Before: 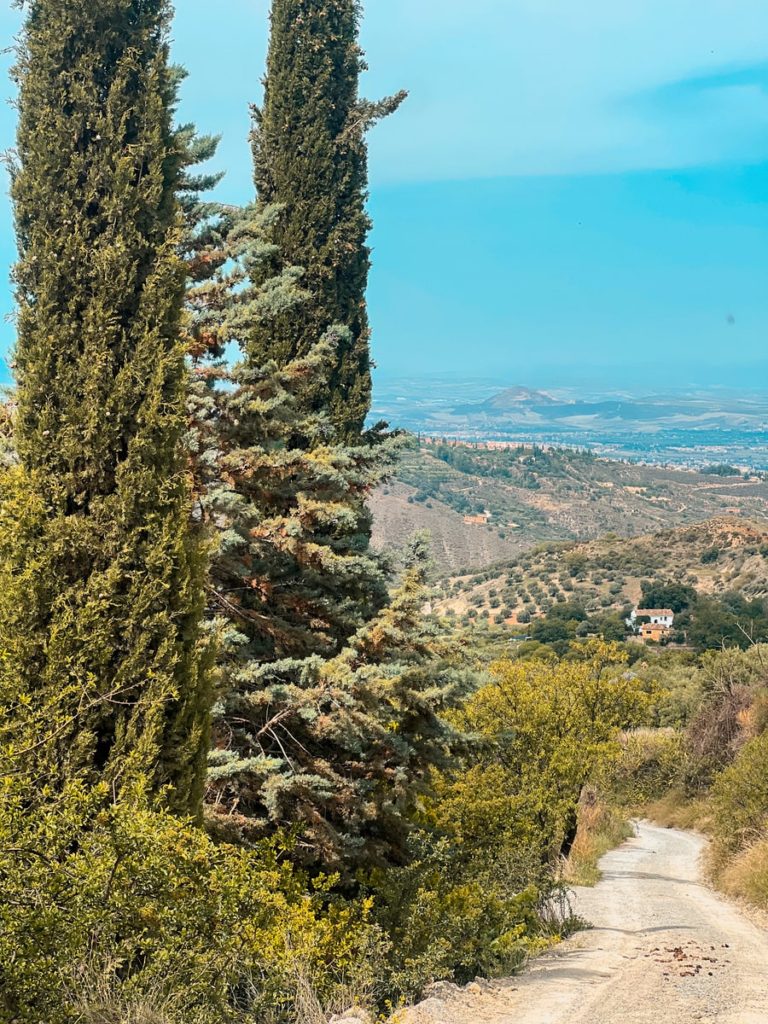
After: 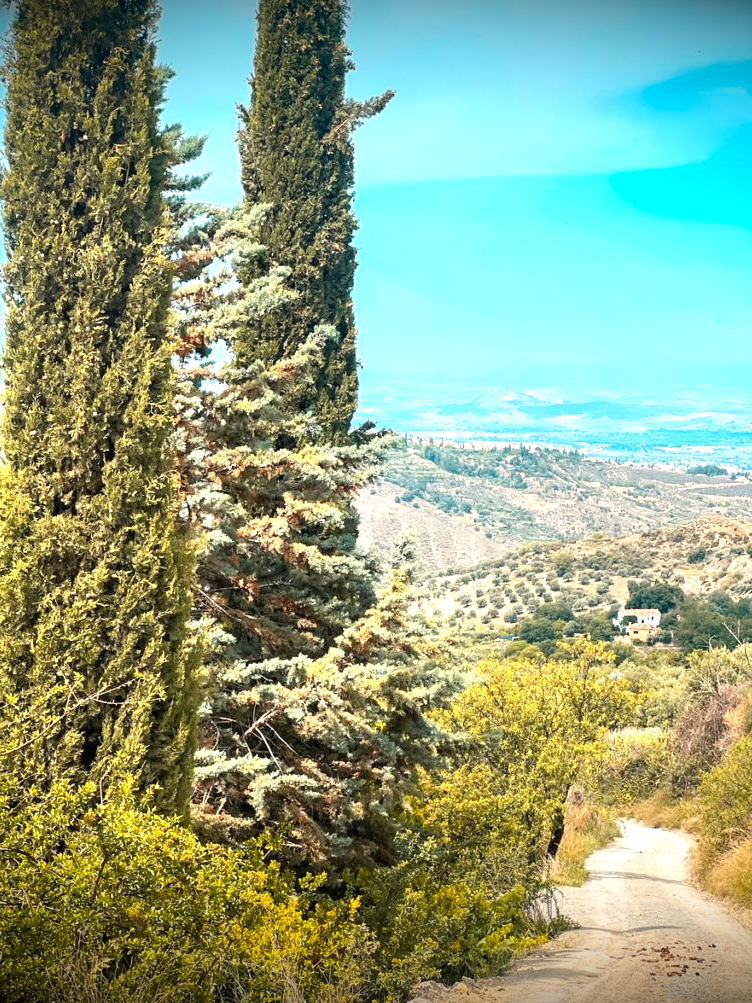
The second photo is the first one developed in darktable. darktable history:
crop: left 1.743%, right 0.268%, bottom 2.011%
vignetting: fall-off start 98.29%, fall-off radius 100%, brightness -1, saturation 0.5, width/height ratio 1.428
exposure: exposure 1.16 EV, compensate exposure bias true, compensate highlight preservation false
